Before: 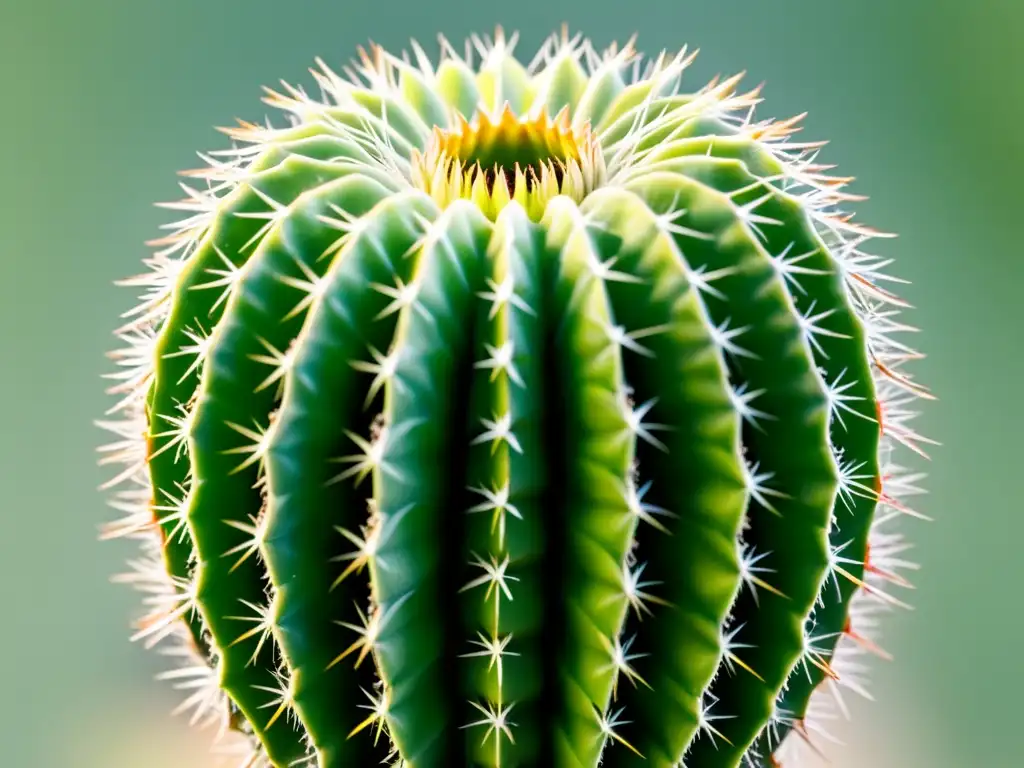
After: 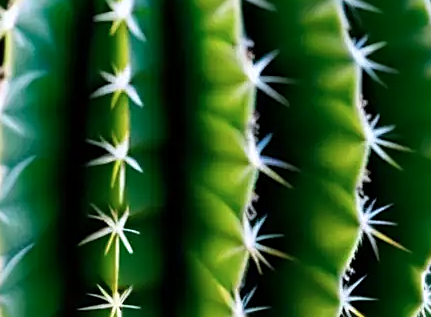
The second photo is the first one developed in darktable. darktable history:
crop: left 37.205%, top 45.209%, right 20.632%, bottom 13.511%
color calibration: illuminant as shot in camera, x 0.358, y 0.373, temperature 4628.91 K
sharpen: on, module defaults
